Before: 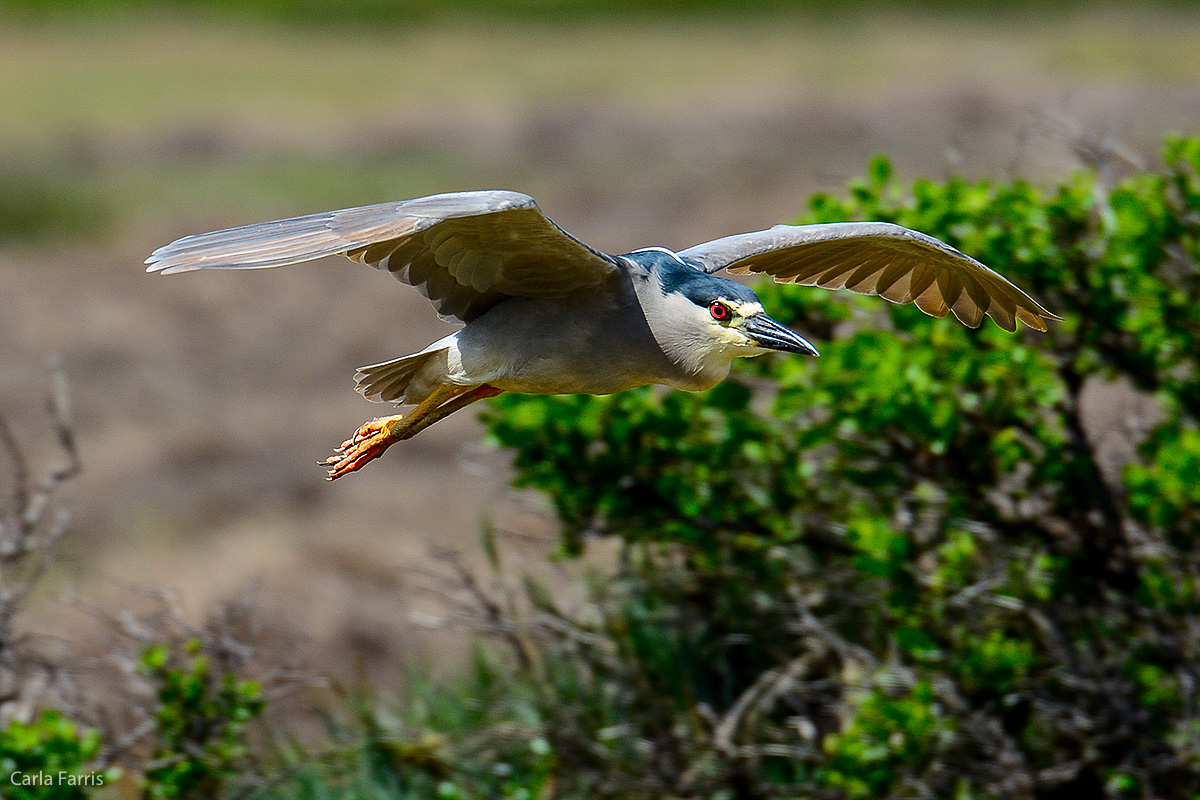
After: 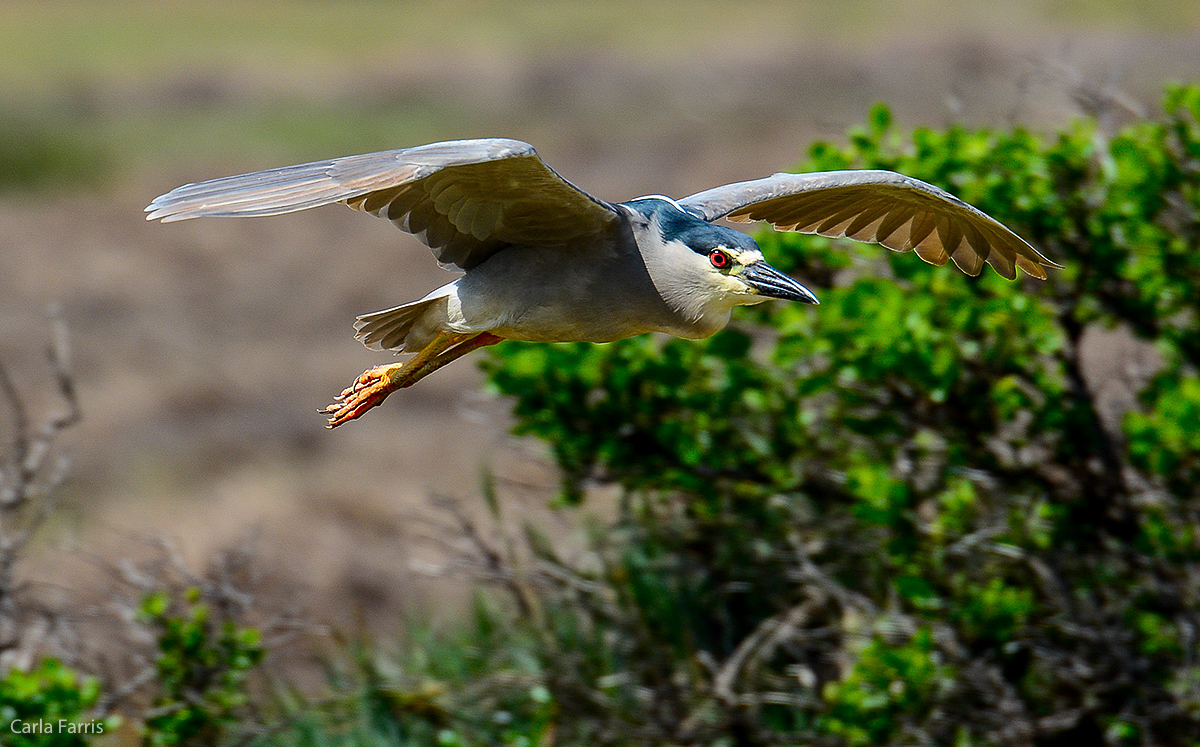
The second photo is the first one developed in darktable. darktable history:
crop and rotate: top 6.571%
